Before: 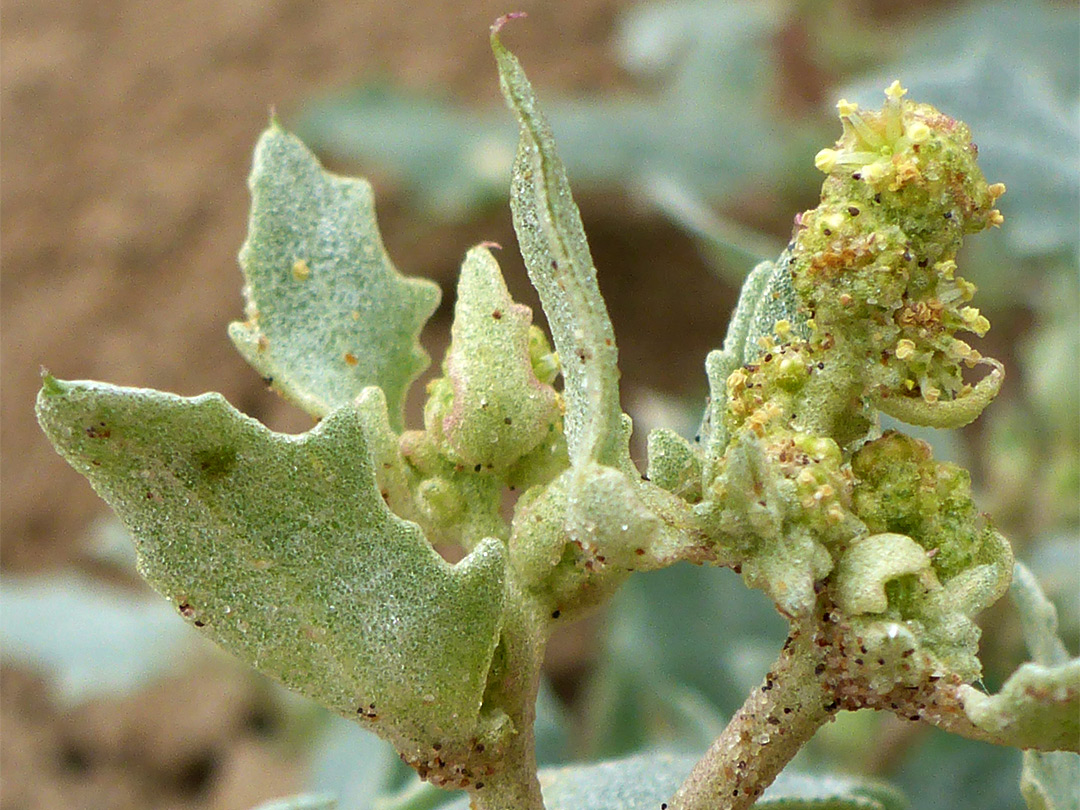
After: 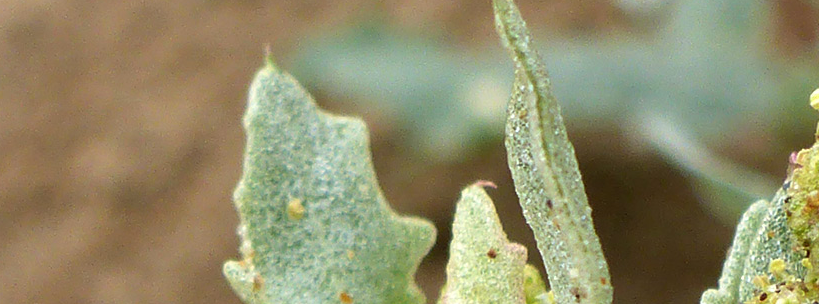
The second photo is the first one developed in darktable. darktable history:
crop: left 0.533%, top 7.649%, right 23.557%, bottom 54.764%
